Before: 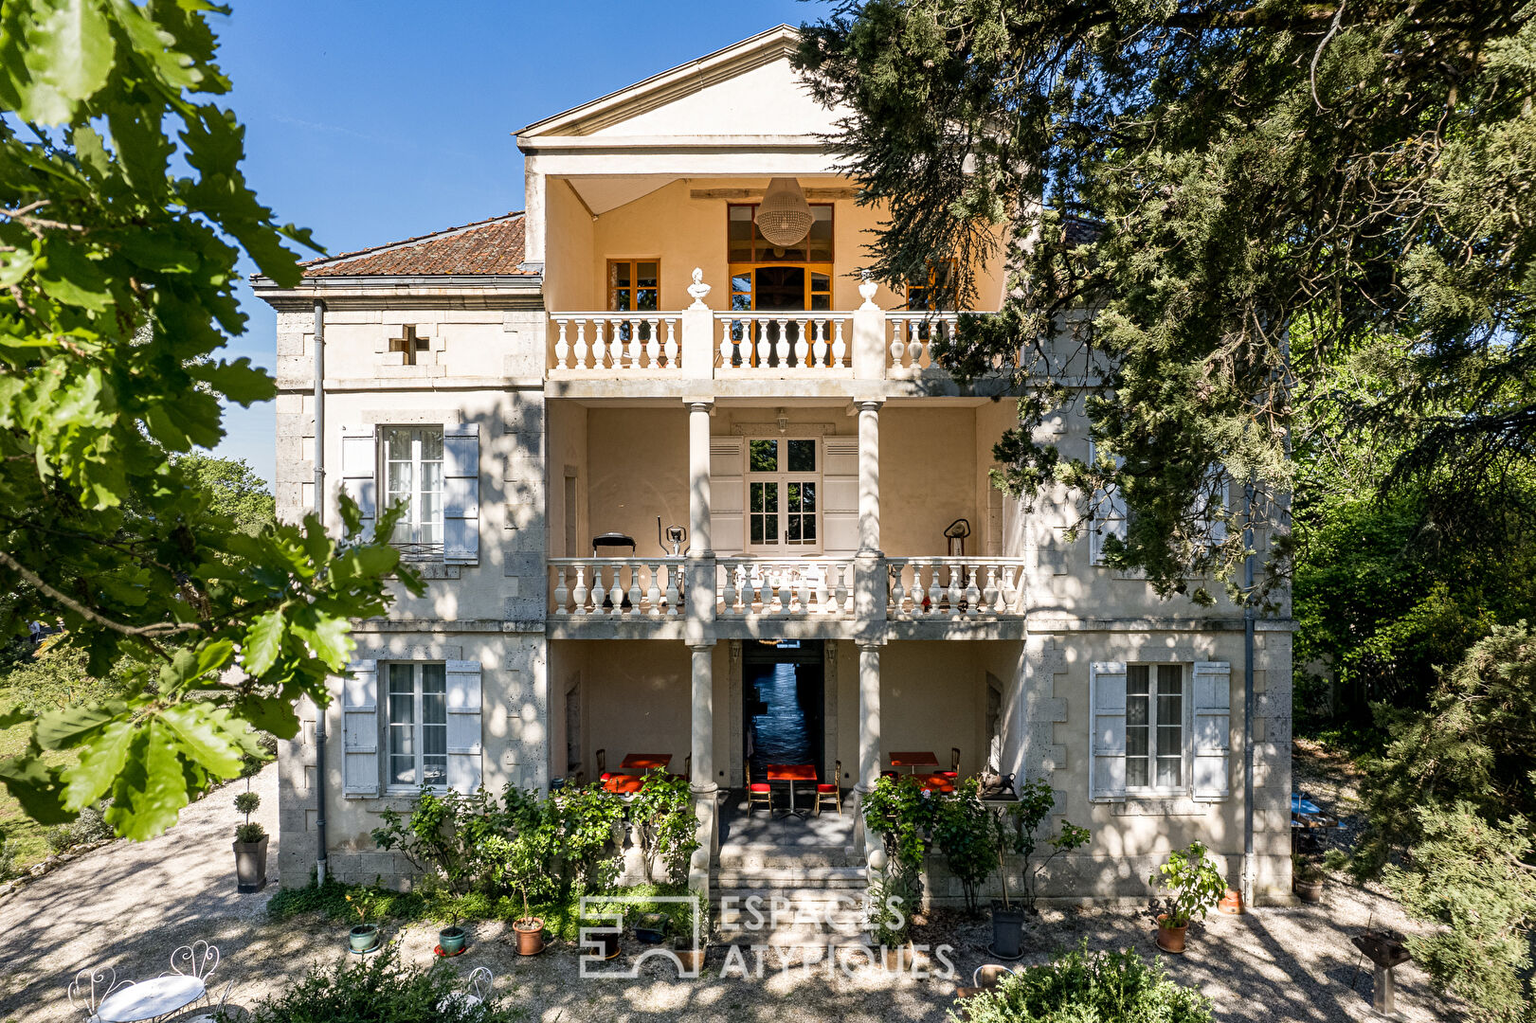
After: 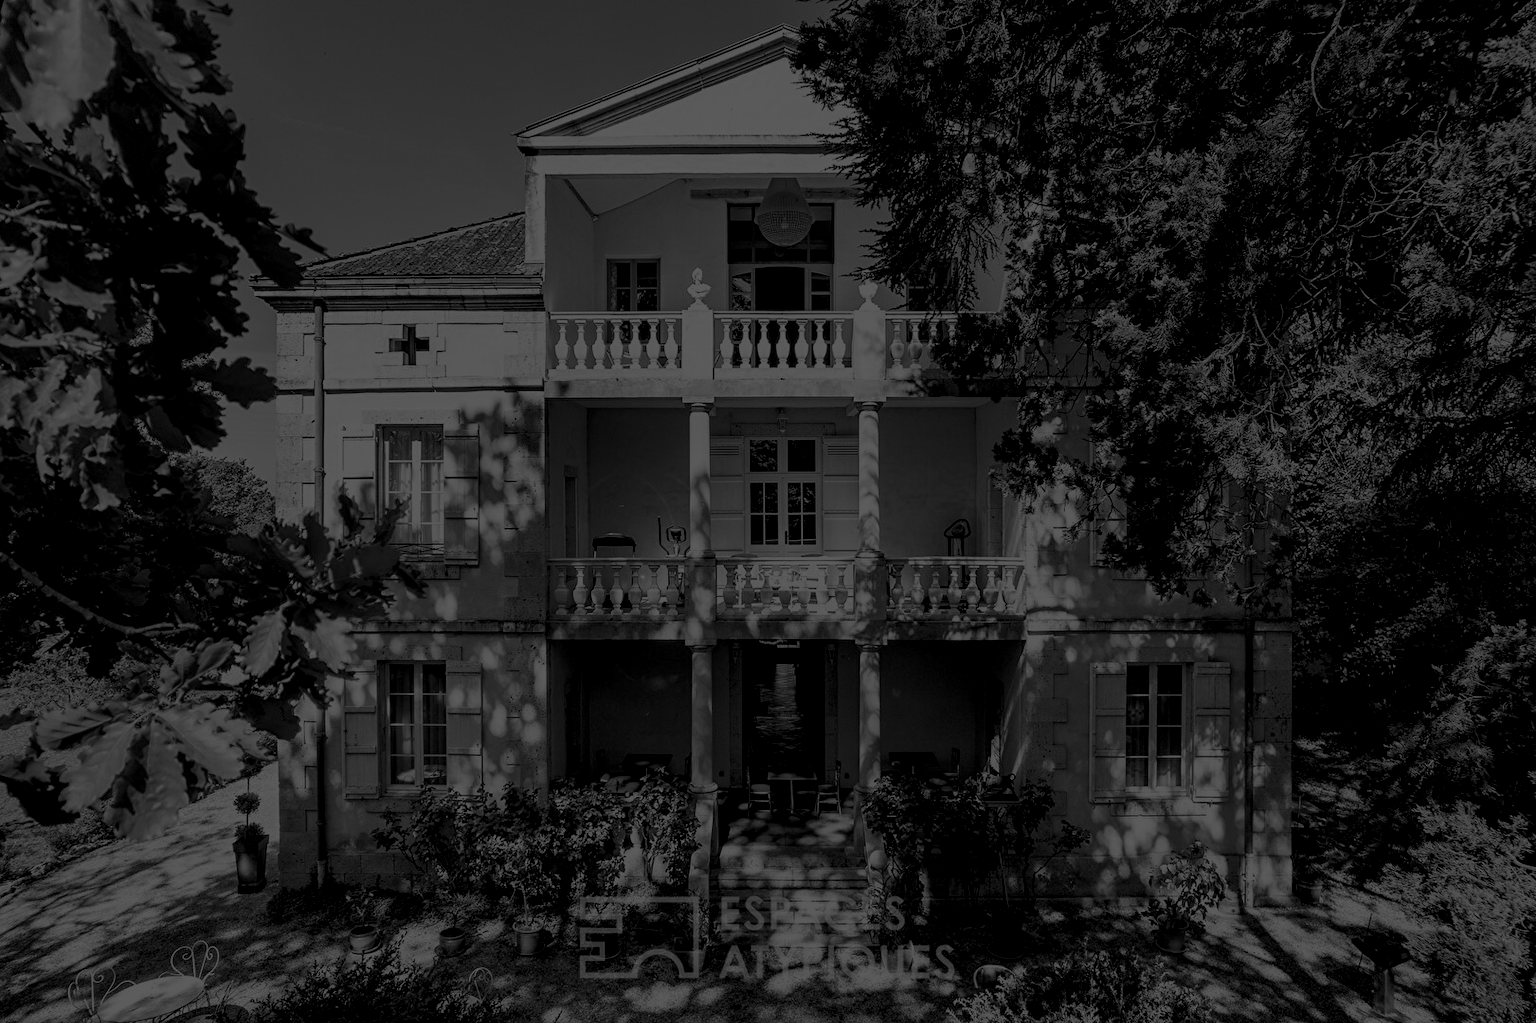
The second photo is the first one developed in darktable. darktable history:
color zones: curves: ch2 [(0, 0.488) (0.143, 0.417) (0.286, 0.212) (0.429, 0.179) (0.571, 0.154) (0.714, 0.415) (0.857, 0.495) (1, 0.488)]
colorize: hue 90°, saturation 19%, lightness 1.59%, version 1
monochrome: size 1
